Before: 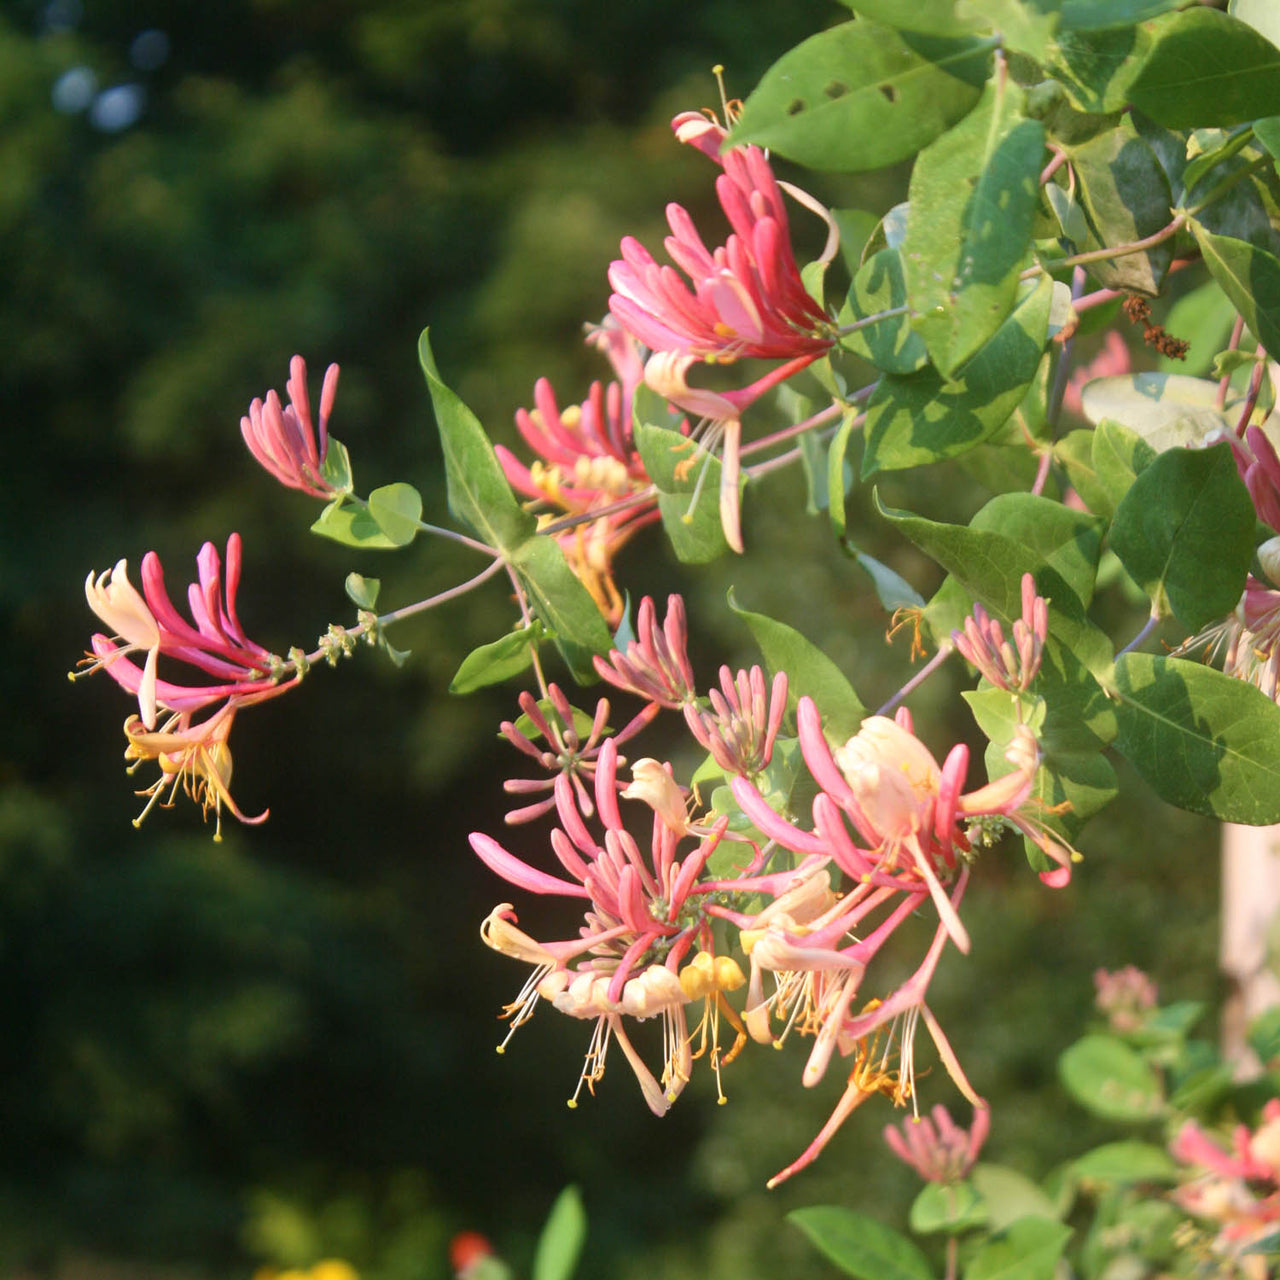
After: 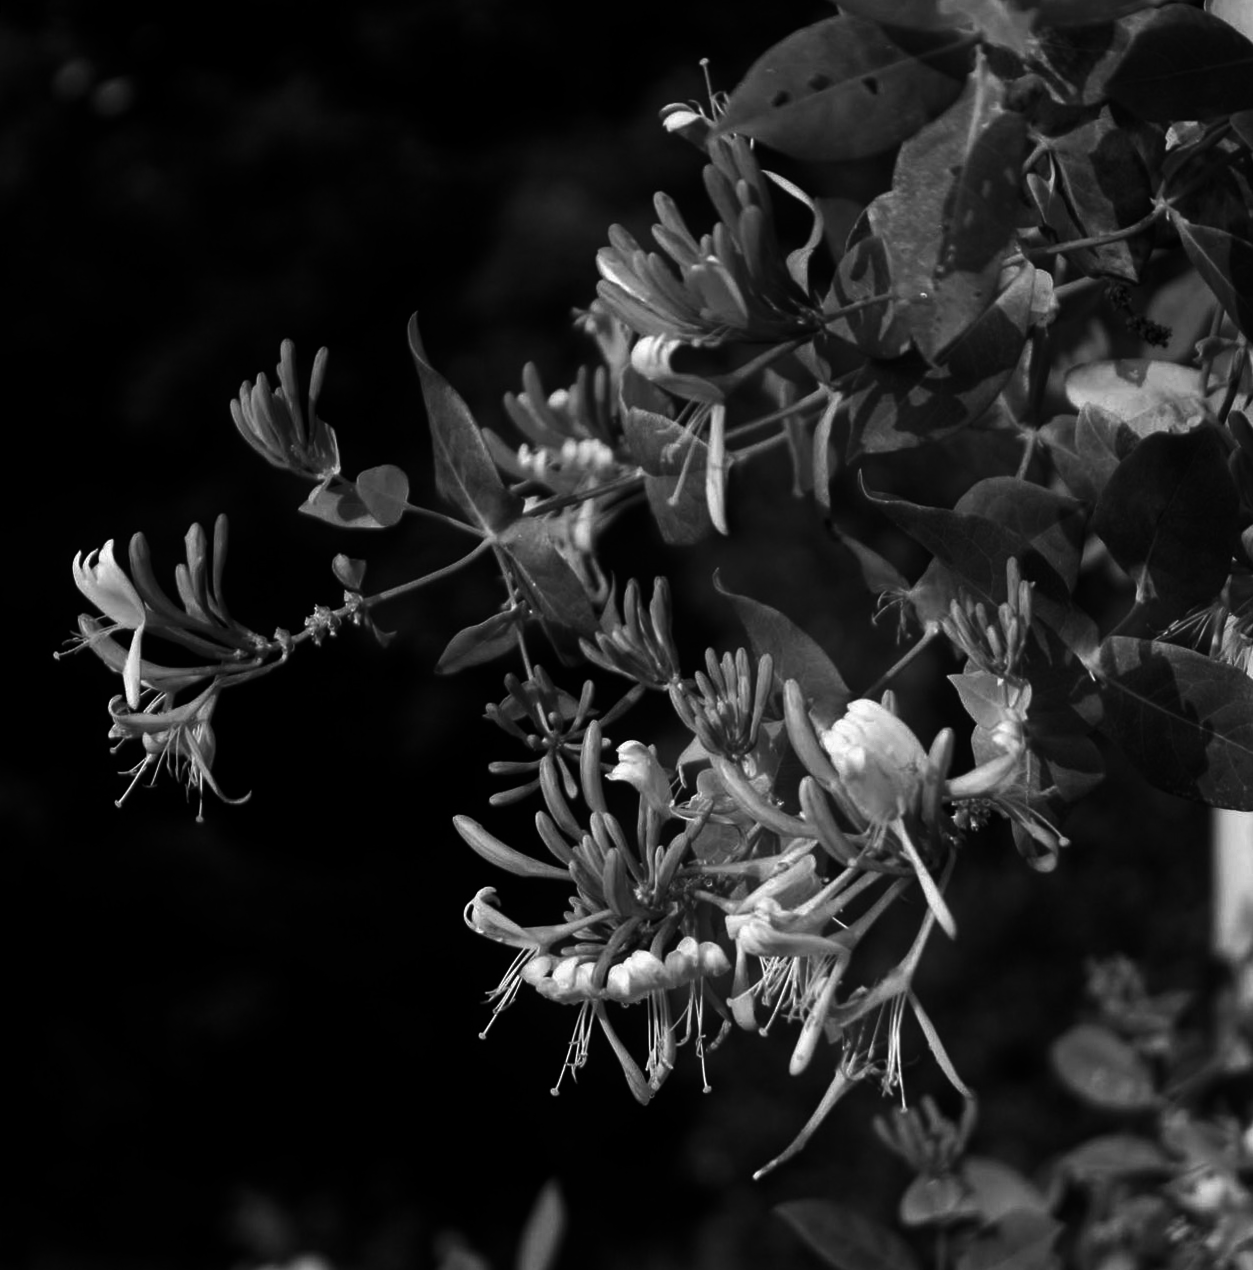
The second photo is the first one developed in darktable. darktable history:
rotate and perspective: rotation 0.226°, lens shift (vertical) -0.042, crop left 0.023, crop right 0.982, crop top 0.006, crop bottom 0.994
contrast brightness saturation: contrast 0.02, brightness -1, saturation -1
